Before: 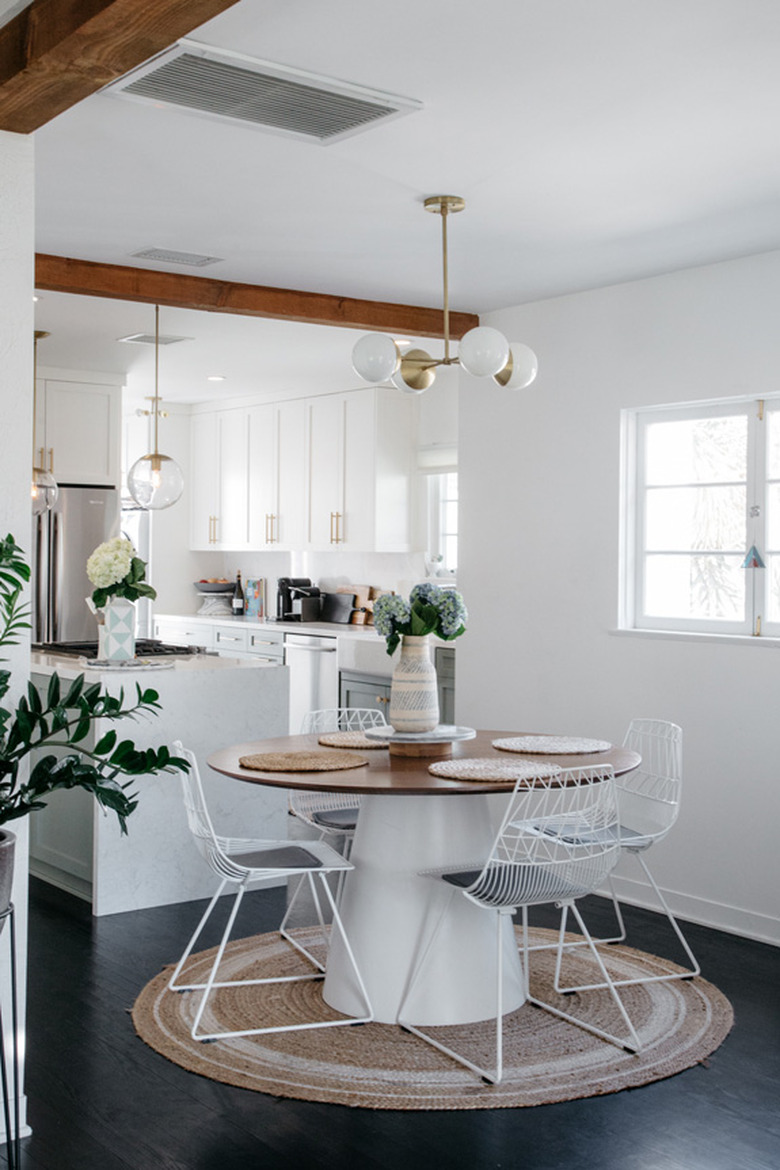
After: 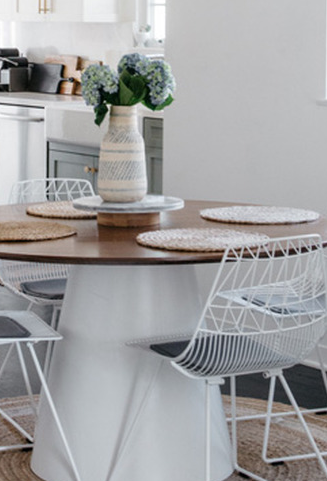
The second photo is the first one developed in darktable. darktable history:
crop: left 37.523%, top 45.318%, right 20.54%, bottom 13.525%
